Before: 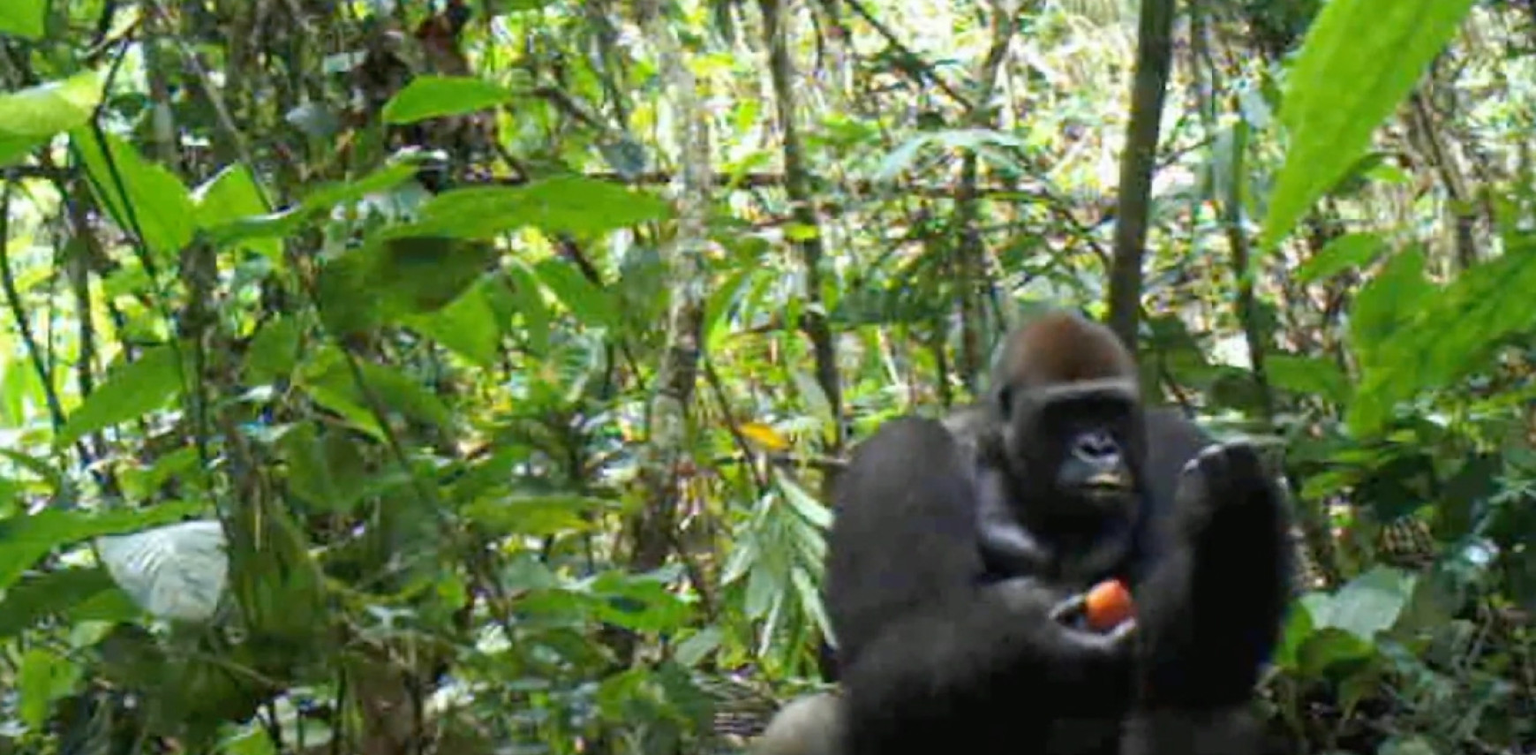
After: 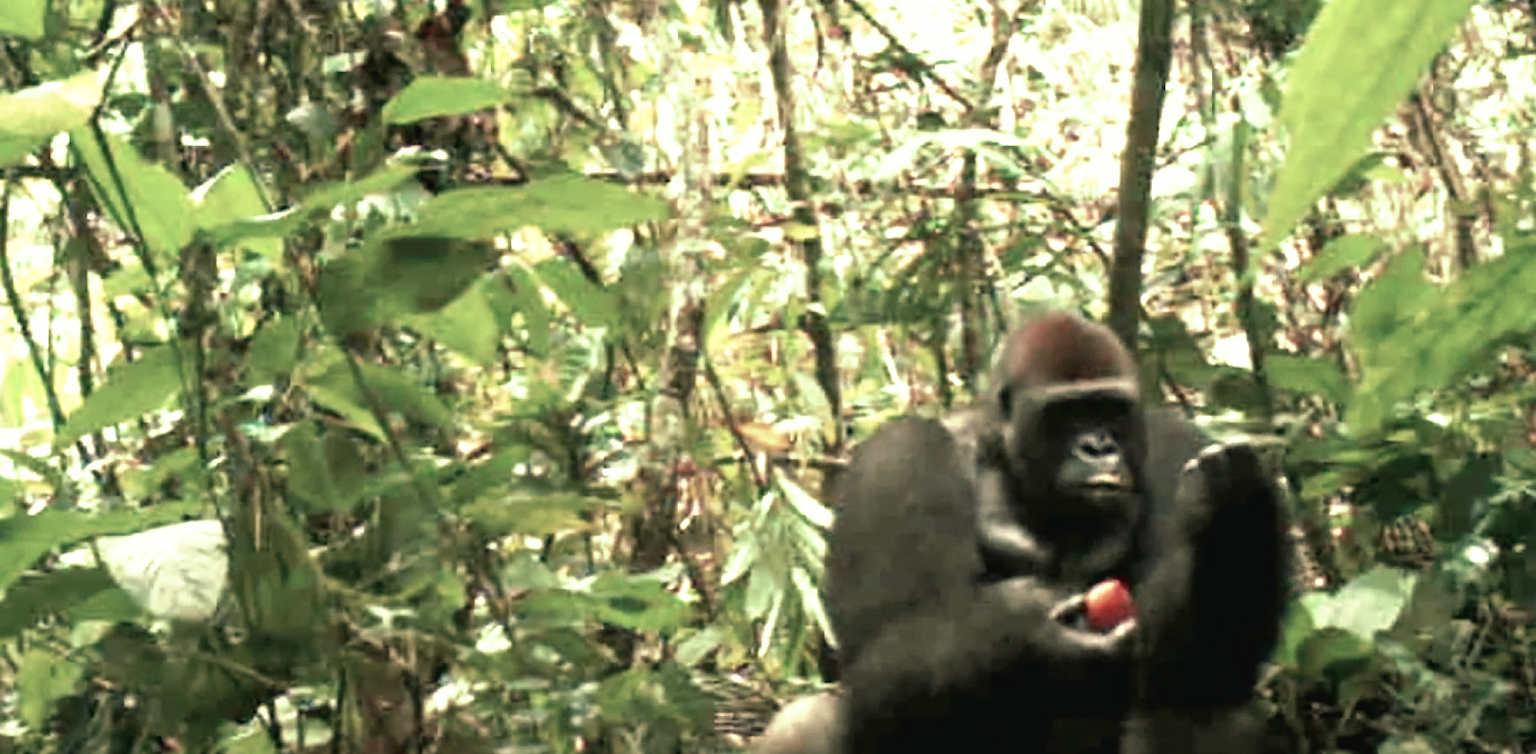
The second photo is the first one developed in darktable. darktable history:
tone curve: curves: ch0 [(0, 0) (0.003, 0.028) (0.011, 0.028) (0.025, 0.026) (0.044, 0.036) (0.069, 0.06) (0.1, 0.101) (0.136, 0.15) (0.177, 0.203) (0.224, 0.271) (0.277, 0.345) (0.335, 0.422) (0.399, 0.515) (0.468, 0.611) (0.543, 0.716) (0.623, 0.826) (0.709, 0.942) (0.801, 0.992) (0.898, 1) (1, 1)], preserve colors none
color look up table: target L [95.82, 95.82, 80.04, 80.97, 76.86, 70.2, 71.94, 69.07, 70.41, 63.31, 56.94, 42.39, 45.02, 18.05, 200.02, 95.82, 66.98, 66.4, 48.17, 47.55, 54.87, 52.84, 25.85, 39.15, 34.45, 26.52, 12.58, 95.69, 63.21, 72.73, 67.18, 38.77, 44.73, 57.88, 48.85, 47.14, 34.87, 37.48, 27.36, 32.55, 21.57, 9.333, 95.69, 80.43, 84.41, 83.13, 64.18, 63.37, 39.04], target a [-41.29, -41.29, -18.93, -12.49, -20.27, -33.35, -10.26, -33.67, -27.74, -11.05, -27.77, -10.18, -21.79, -11.55, 0, -41.29, 4.918, 7.031, 30.4, 28.37, 24.57, 12.14, 39.73, 32.23, 13.89, 40.09, 26.73, -42.9, 16.65, -7.911, 7.884, 38.32, 34.22, -21.99, -2.448, -16.91, -0.59, 18.83, 19.9, 38.14, -0.693, -3.428, -42.9, -14.24, -7.104, -5.207, -26.96, -25.35, -16.8], target b [24.39, 24.39, 26.66, 21.33, 5.689, 34.97, 35.32, 31.41, 18.04, 23.14, 30.82, 21.45, 19.73, 11.97, 0, 24.39, 25.34, 20.12, 9.308, 24.05, 13.14, 26.04, 23.02, 21.19, 17.3, 19.25, 13.63, 28.08, 2.304, 9.9, 10.16, -7.247, -5.74, 5.244, 3.977, -2.016, 9.317, -6.177, -16, 0.431, -16.57, -3.571, 28.08, -2.905, 3.79, 12.57, 14.14, 8.581, 6.91], num patches 49
